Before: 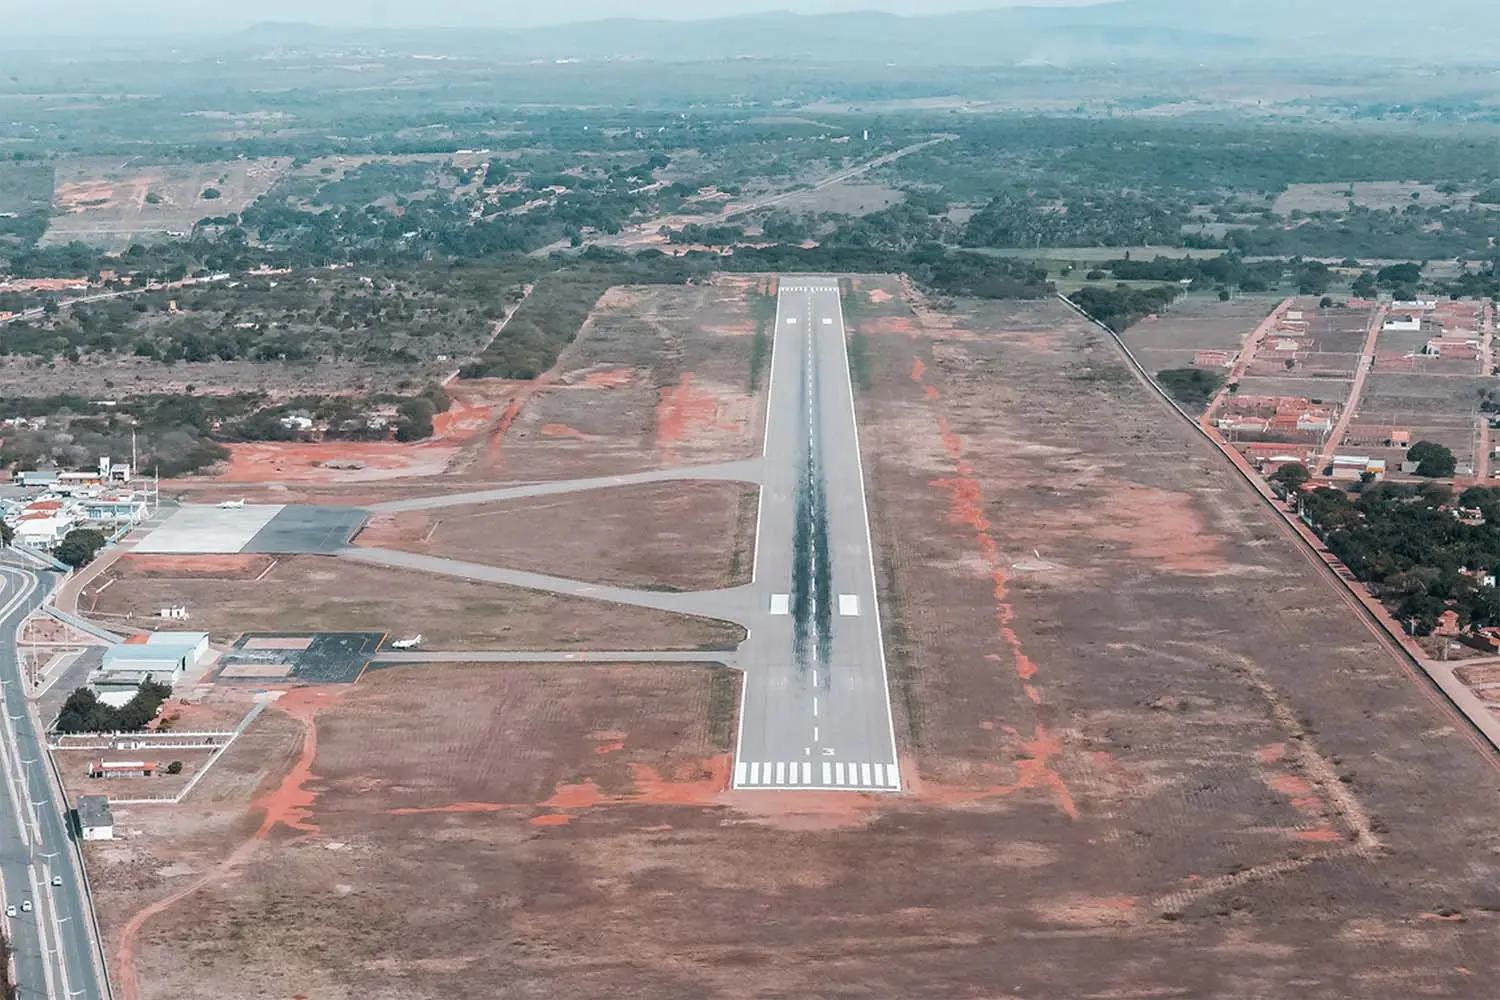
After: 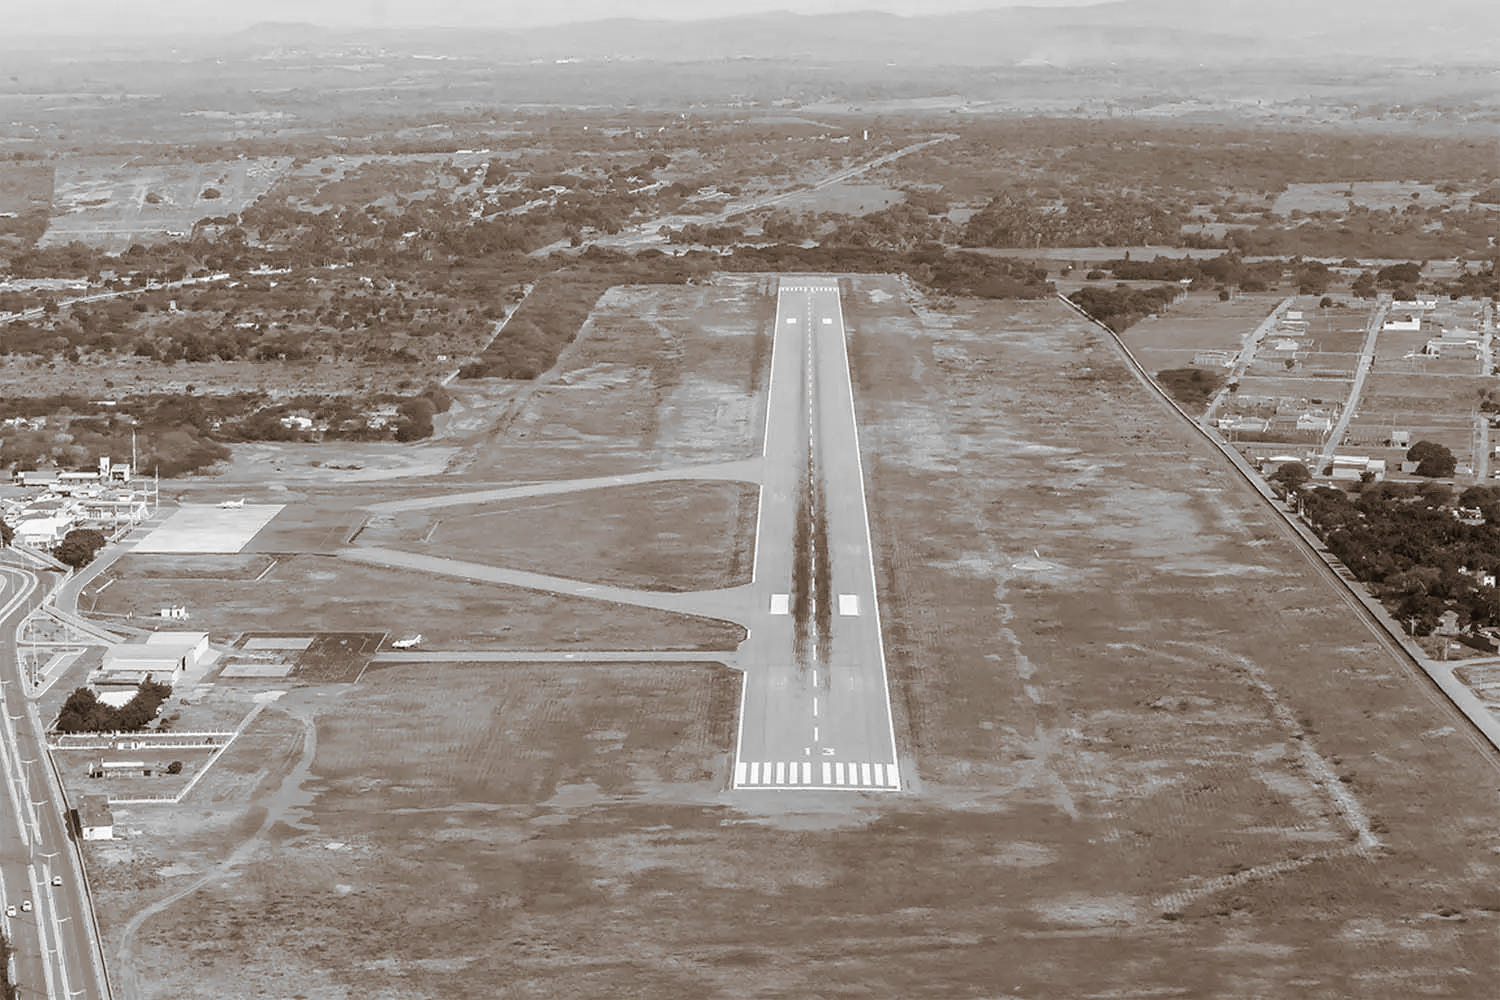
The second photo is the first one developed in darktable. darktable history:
monochrome: size 1
split-toning: shadows › hue 32.4°, shadows › saturation 0.51, highlights › hue 180°, highlights › saturation 0, balance -60.17, compress 55.19%
